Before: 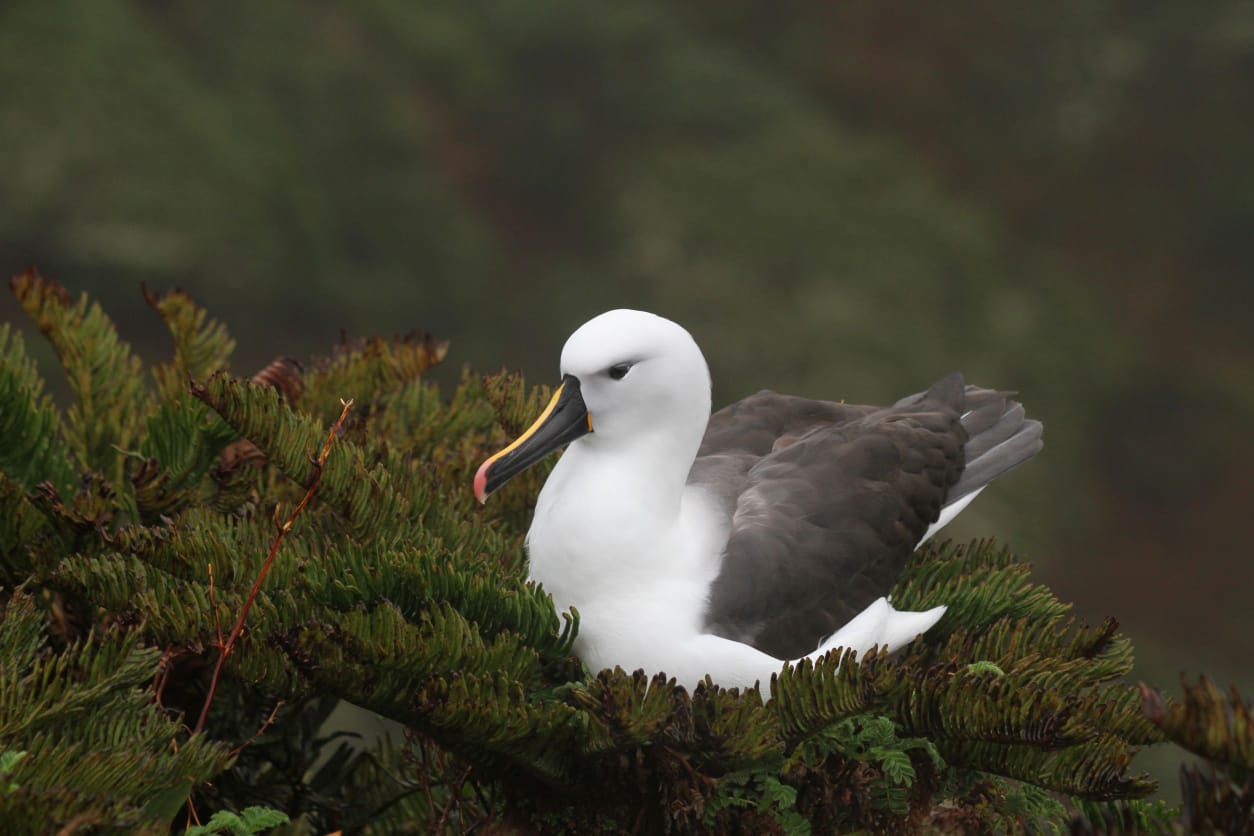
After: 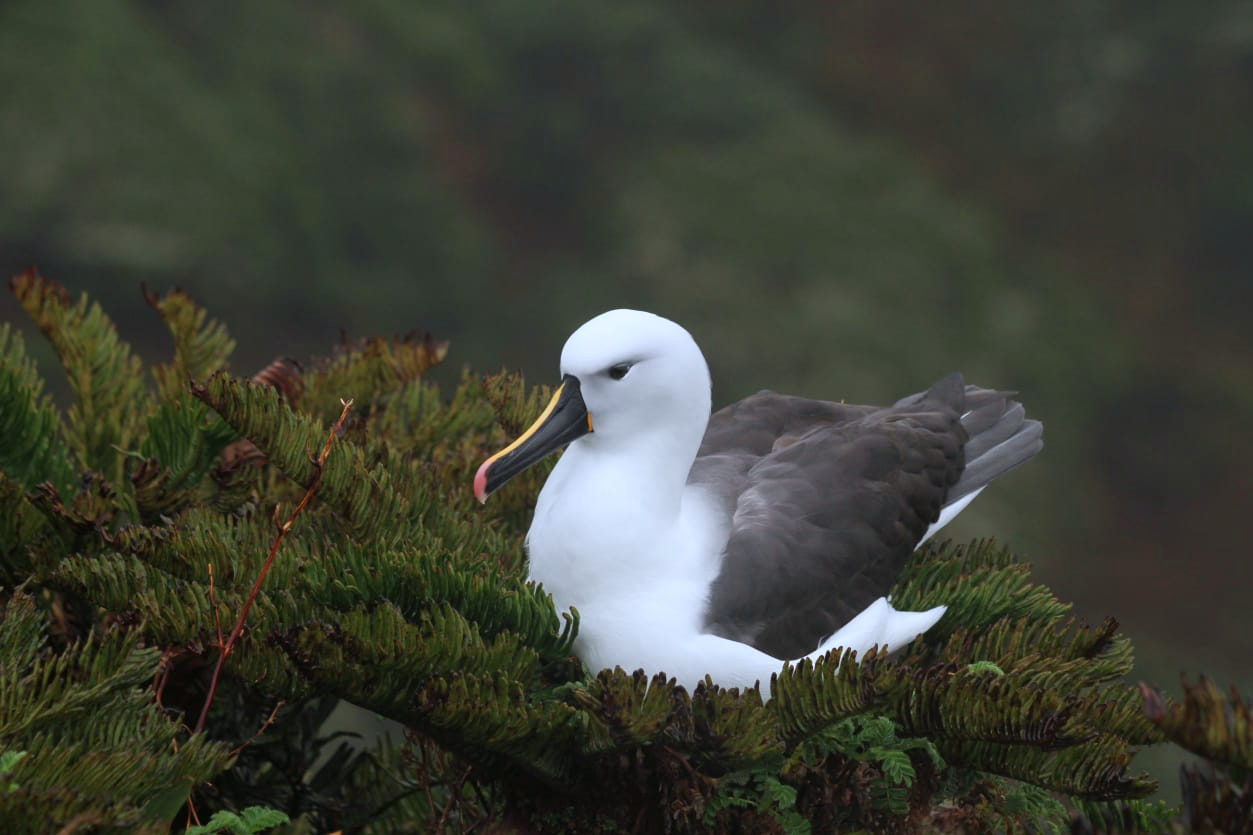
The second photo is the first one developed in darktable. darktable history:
color calibration: output R [1.003, 0.027, -0.041, 0], output G [-0.018, 1.043, -0.038, 0], output B [0.071, -0.086, 1.017, 0], x 0.37, y 0.377, temperature 4288.75 K
